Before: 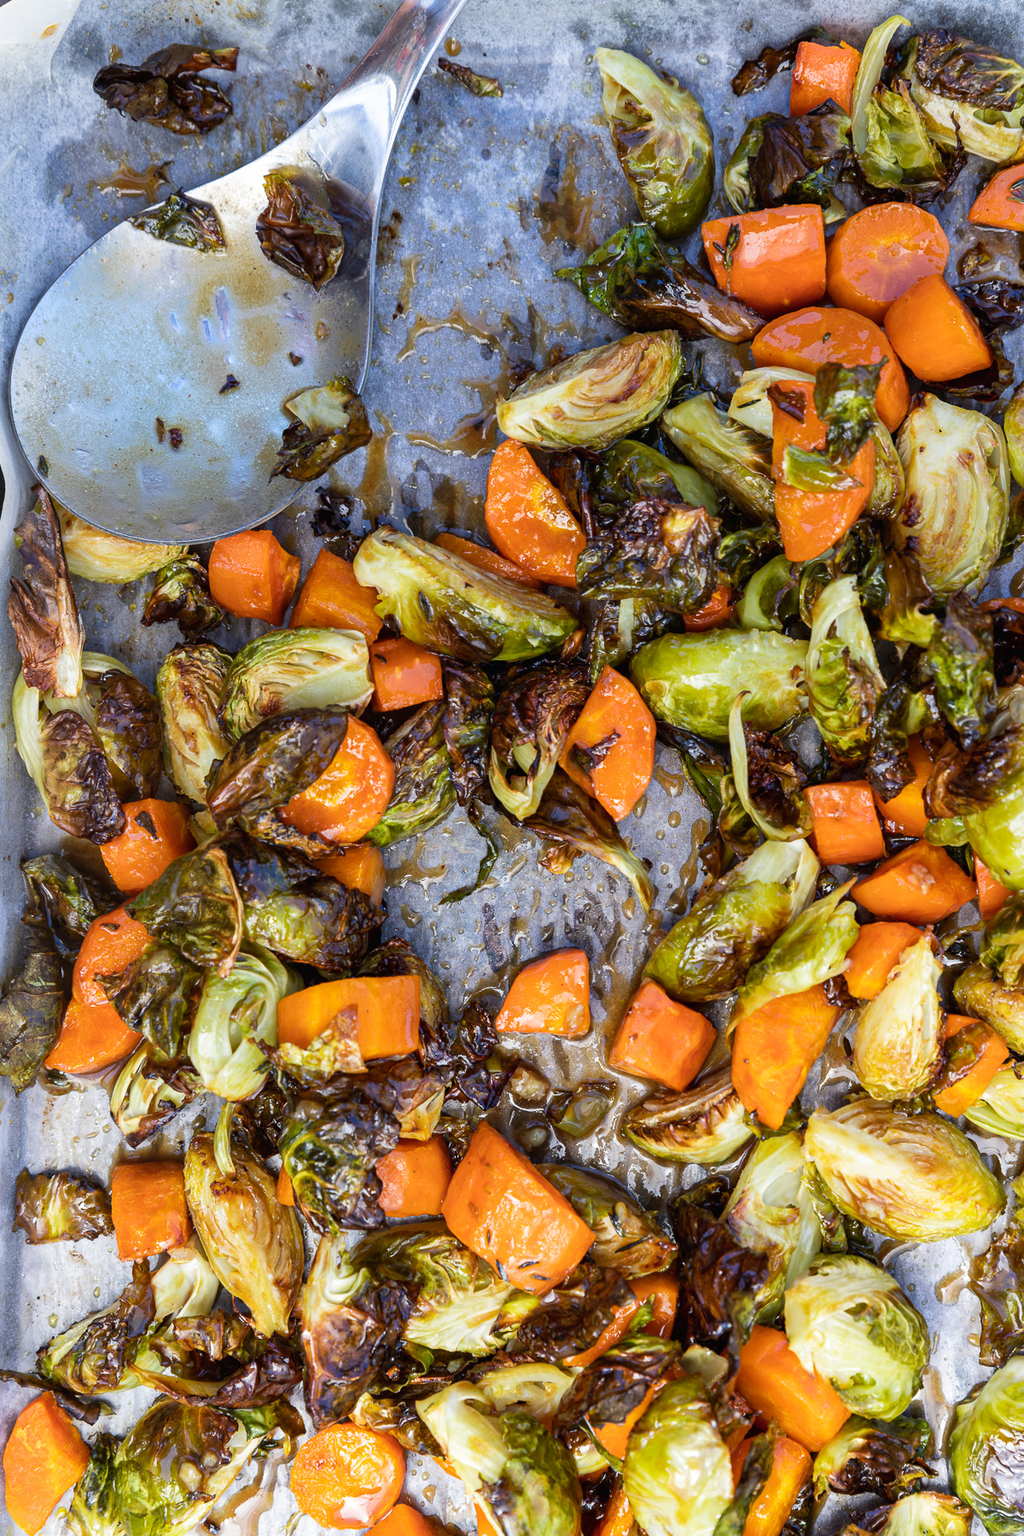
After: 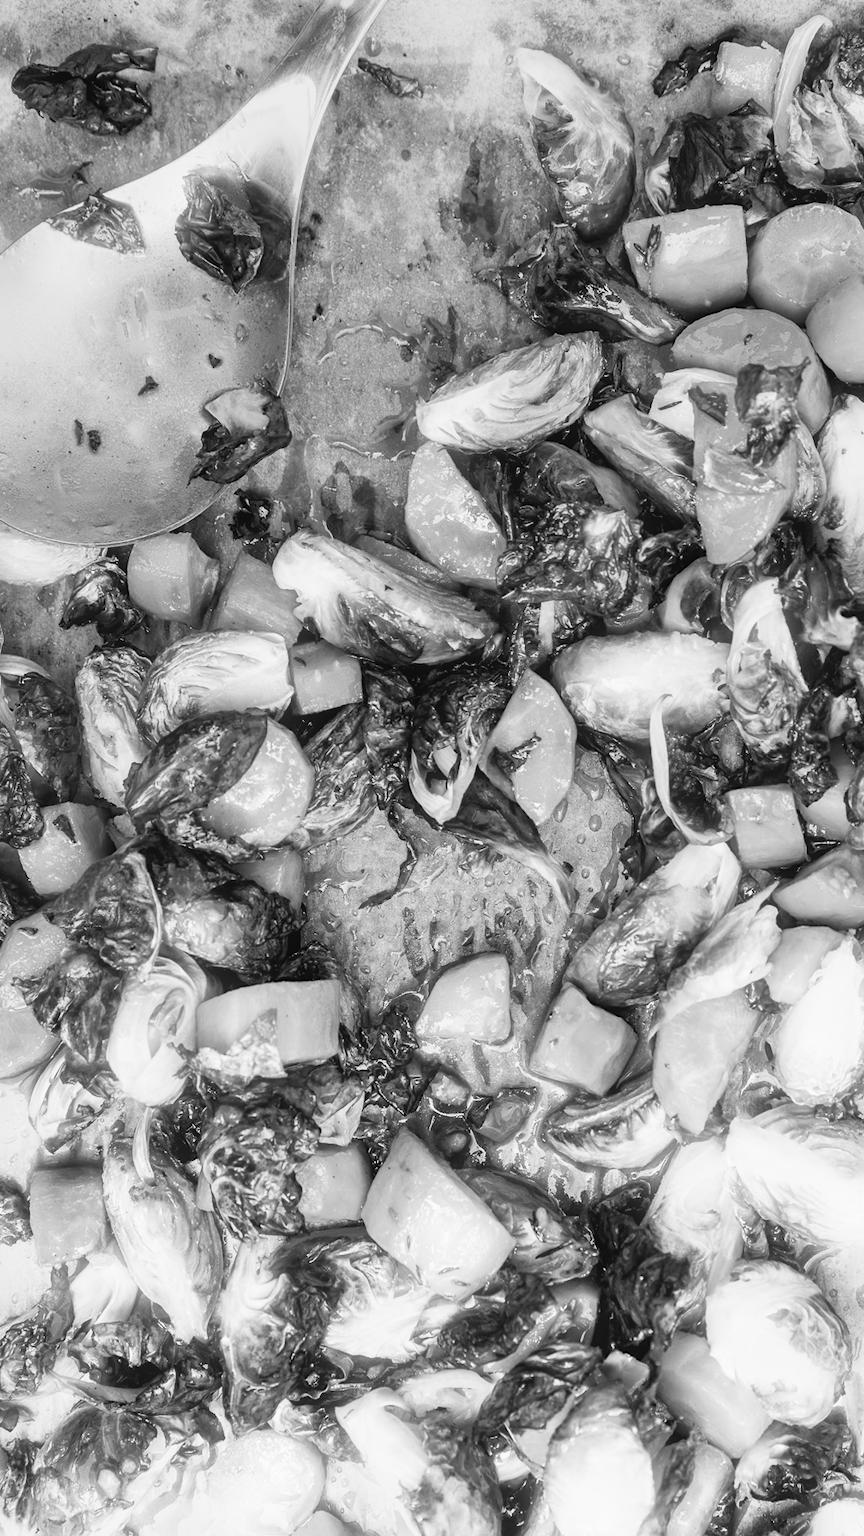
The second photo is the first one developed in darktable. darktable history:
color balance: lift [1, 1.015, 1.004, 0.985], gamma [1, 0.958, 0.971, 1.042], gain [1, 0.956, 0.977, 1.044]
contrast brightness saturation: contrast 0.2, brightness 0.16, saturation 0.22
crop: left 8.026%, right 7.374%
monochrome: a 30.25, b 92.03
bloom: size 5%, threshold 95%, strength 15%
